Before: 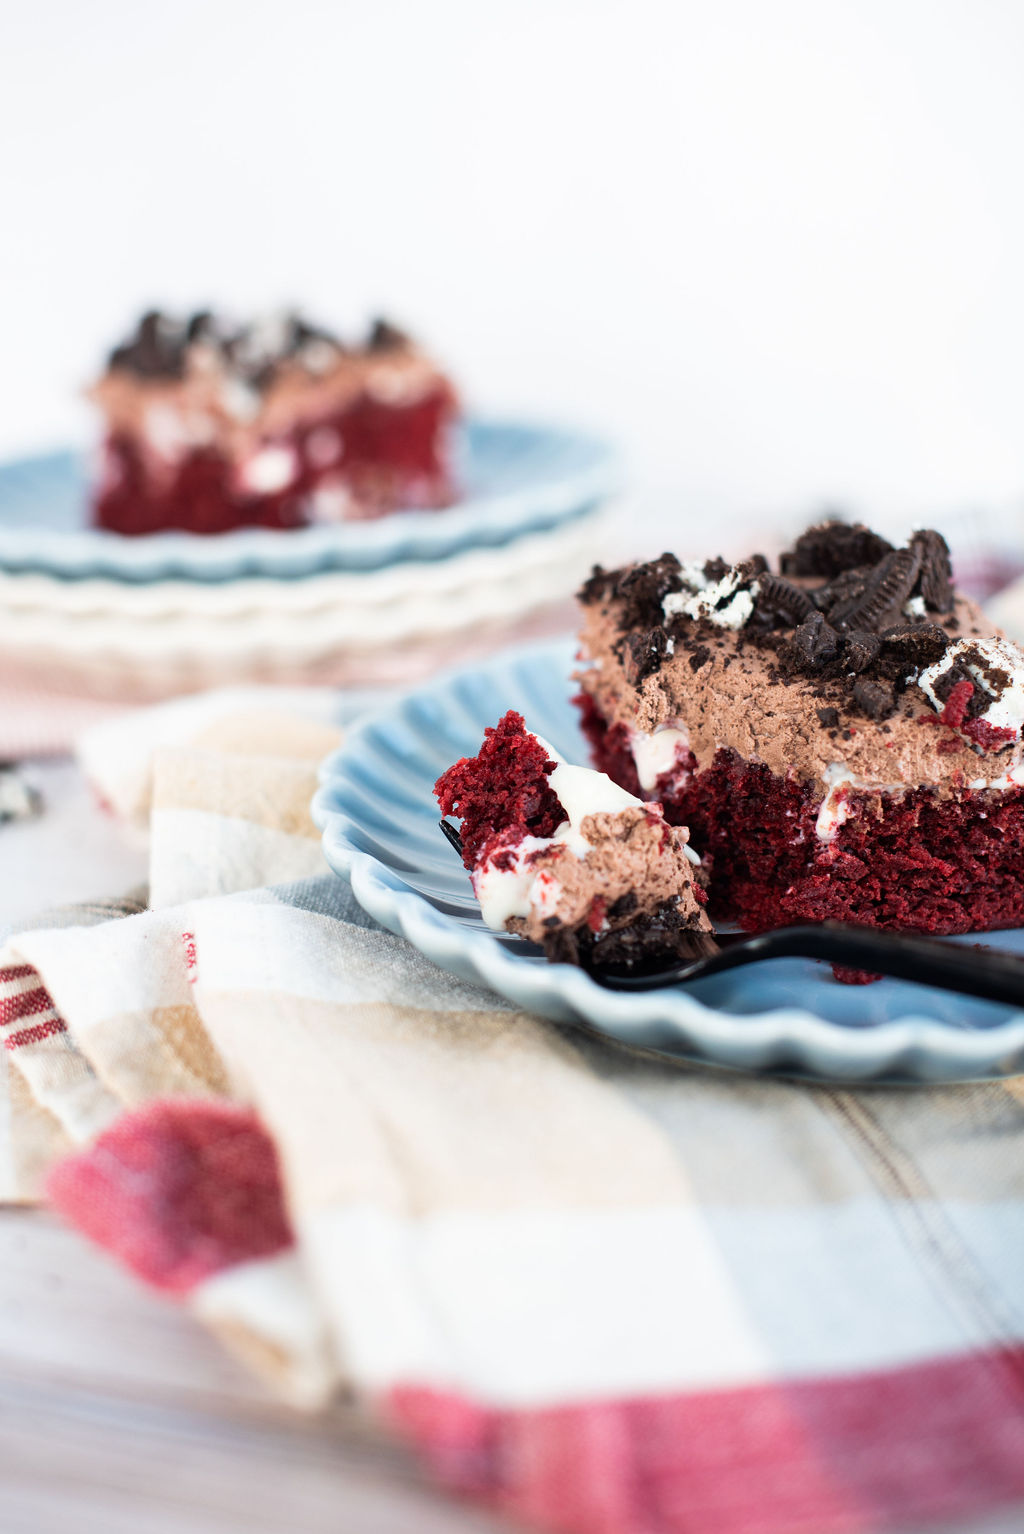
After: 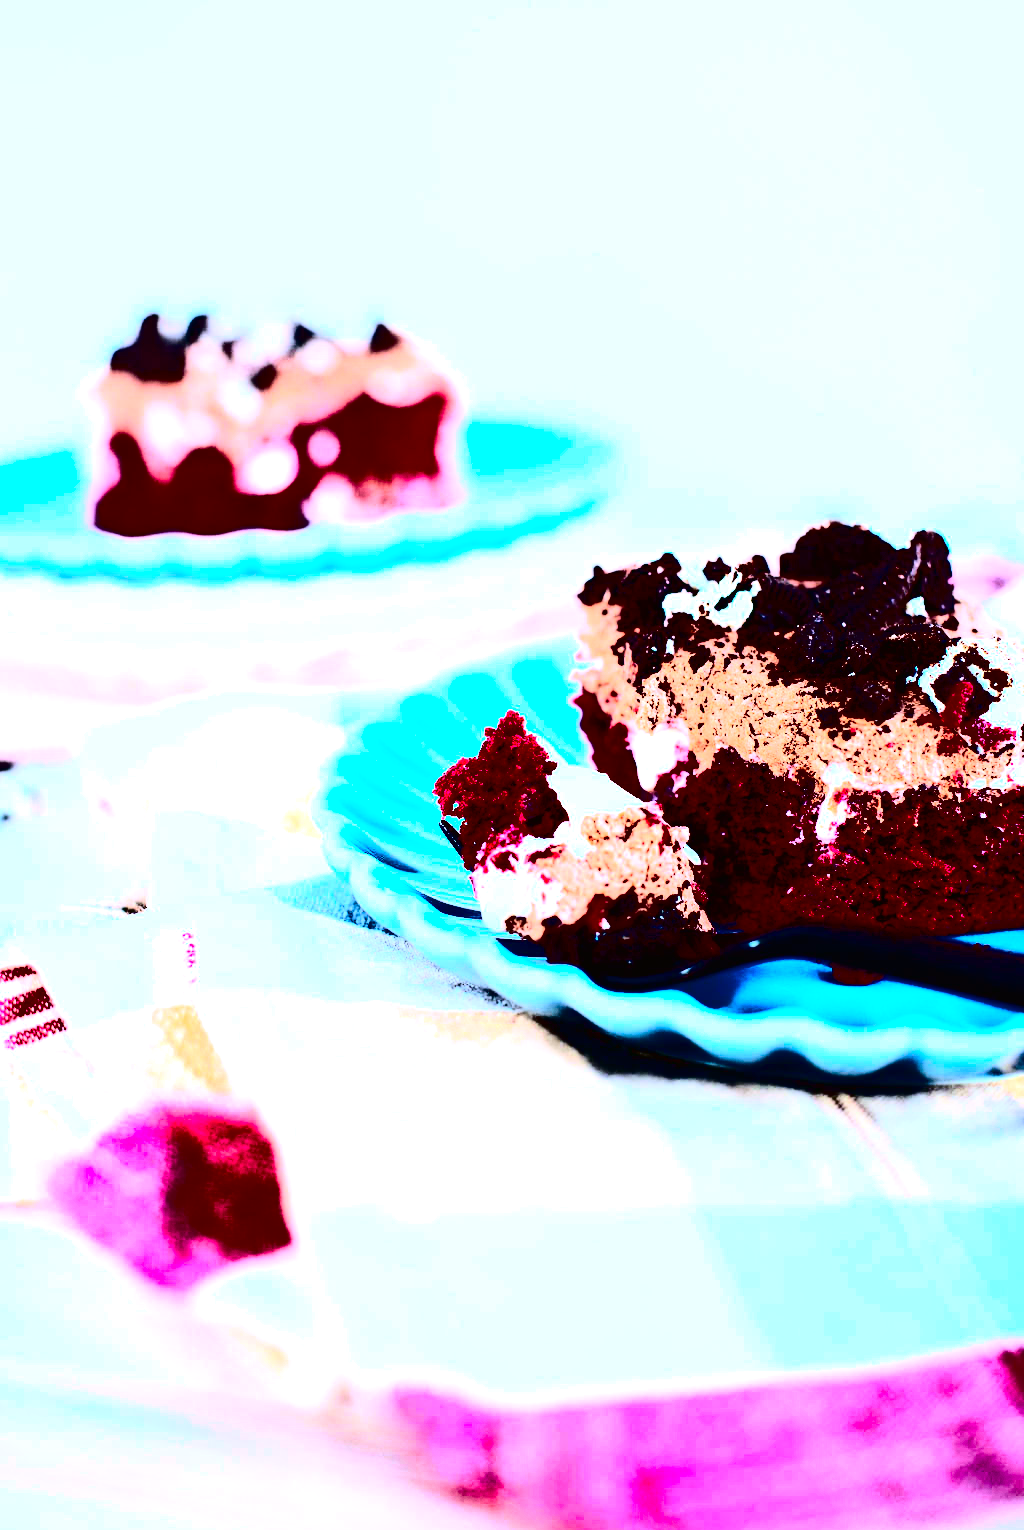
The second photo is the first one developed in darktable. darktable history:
crop: top 0.05%, bottom 0.098%
exposure: black level correction 0.001, exposure 0.3 EV, compensate highlight preservation false
tone curve: curves: ch0 [(0, 0.01) (0.052, 0.045) (0.136, 0.133) (0.29, 0.332) (0.453, 0.531) (0.676, 0.751) (0.89, 0.919) (1, 1)]; ch1 [(0, 0) (0.094, 0.081) (0.285, 0.299) (0.385, 0.403) (0.447, 0.429) (0.495, 0.496) (0.544, 0.552) (0.589, 0.612) (0.722, 0.728) (1, 1)]; ch2 [(0, 0) (0.257, 0.217) (0.43, 0.421) (0.498, 0.507) (0.531, 0.544) (0.56, 0.579) (0.625, 0.642) (1, 1)], color space Lab, independent channels, preserve colors none
color zones: curves: ch0 [(0, 0.5) (0.143, 0.5) (0.286, 0.5) (0.429, 0.5) (0.571, 0.5) (0.714, 0.476) (0.857, 0.5) (1, 0.5)]; ch2 [(0, 0.5) (0.143, 0.5) (0.286, 0.5) (0.429, 0.5) (0.571, 0.5) (0.714, 0.487) (0.857, 0.5) (1, 0.5)]
contrast brightness saturation: contrast 0.77, brightness -1, saturation 1
tone equalizer: -8 EV -1.08 EV, -7 EV -1.01 EV, -6 EV -0.867 EV, -5 EV -0.578 EV, -3 EV 0.578 EV, -2 EV 0.867 EV, -1 EV 1.01 EV, +0 EV 1.08 EV, edges refinement/feathering 500, mask exposure compensation -1.57 EV, preserve details no
white balance: red 0.967, blue 1.119, emerald 0.756
